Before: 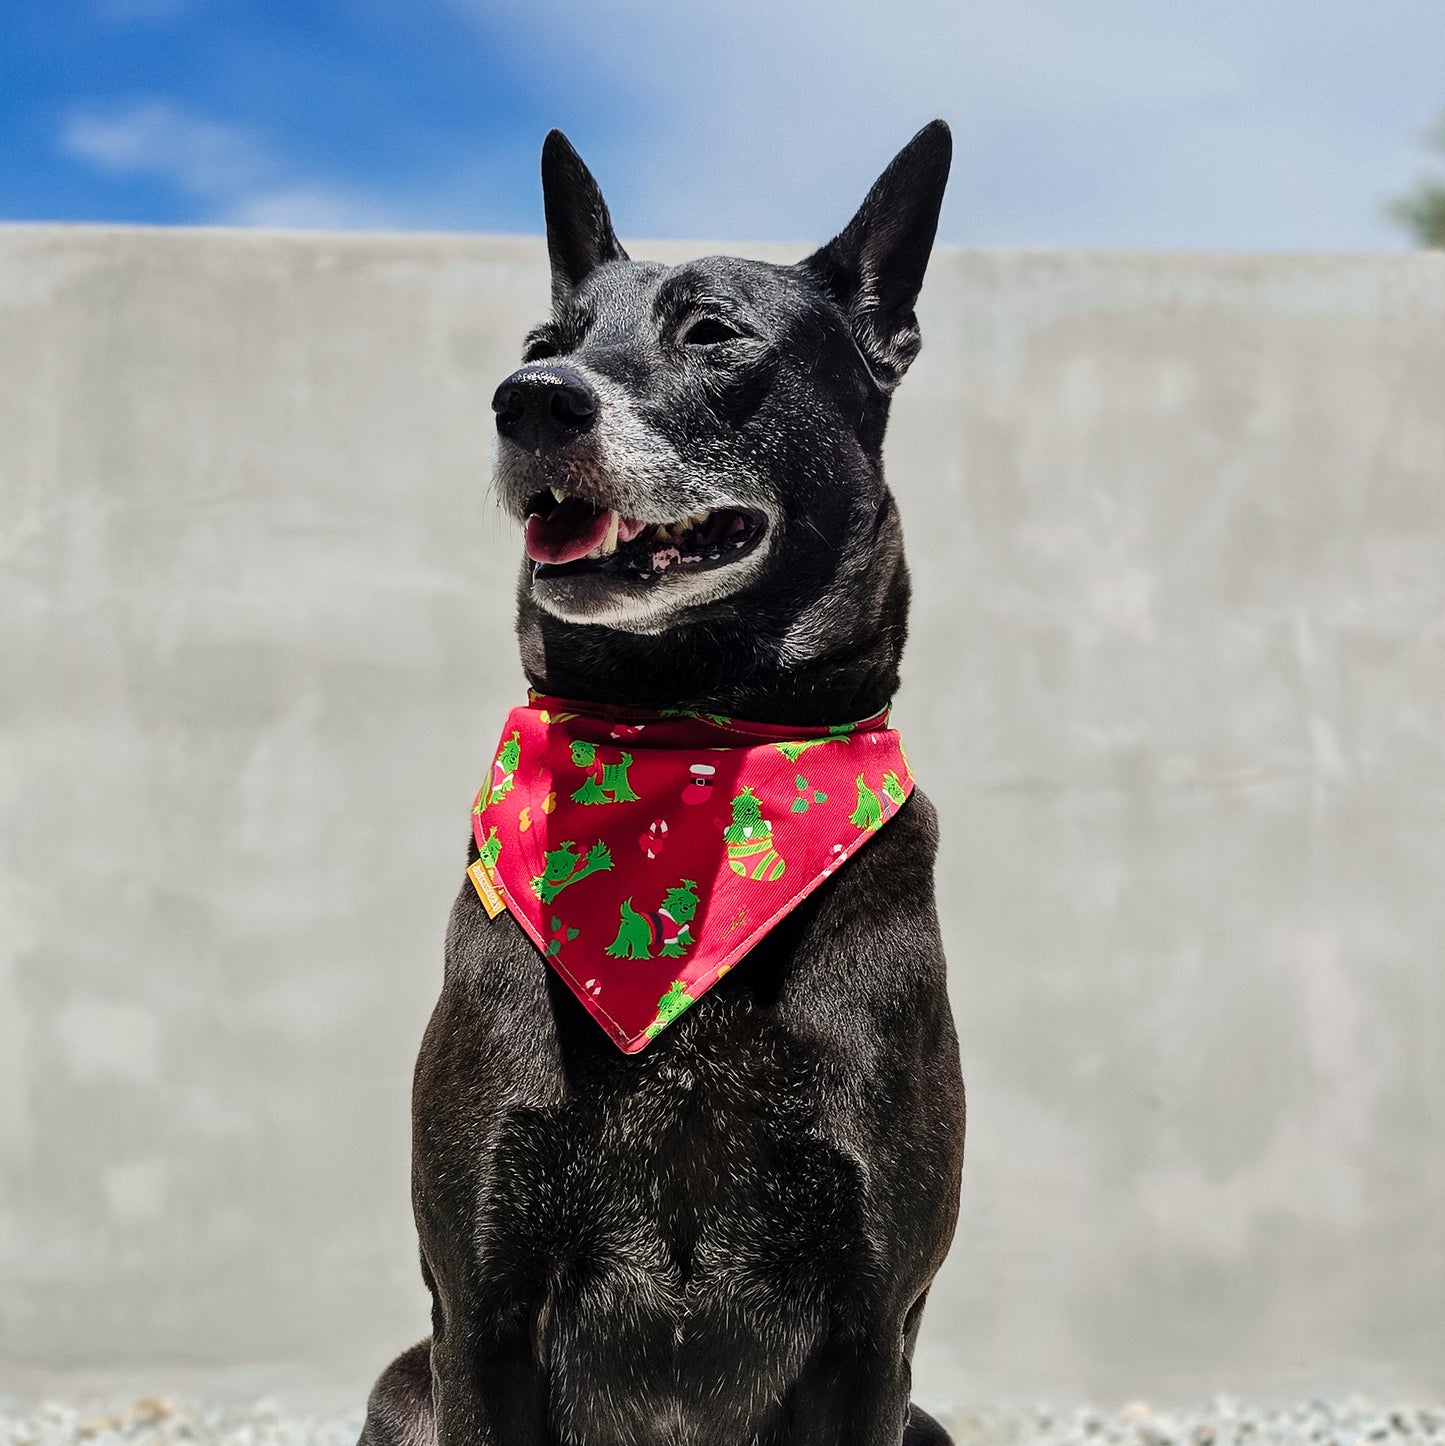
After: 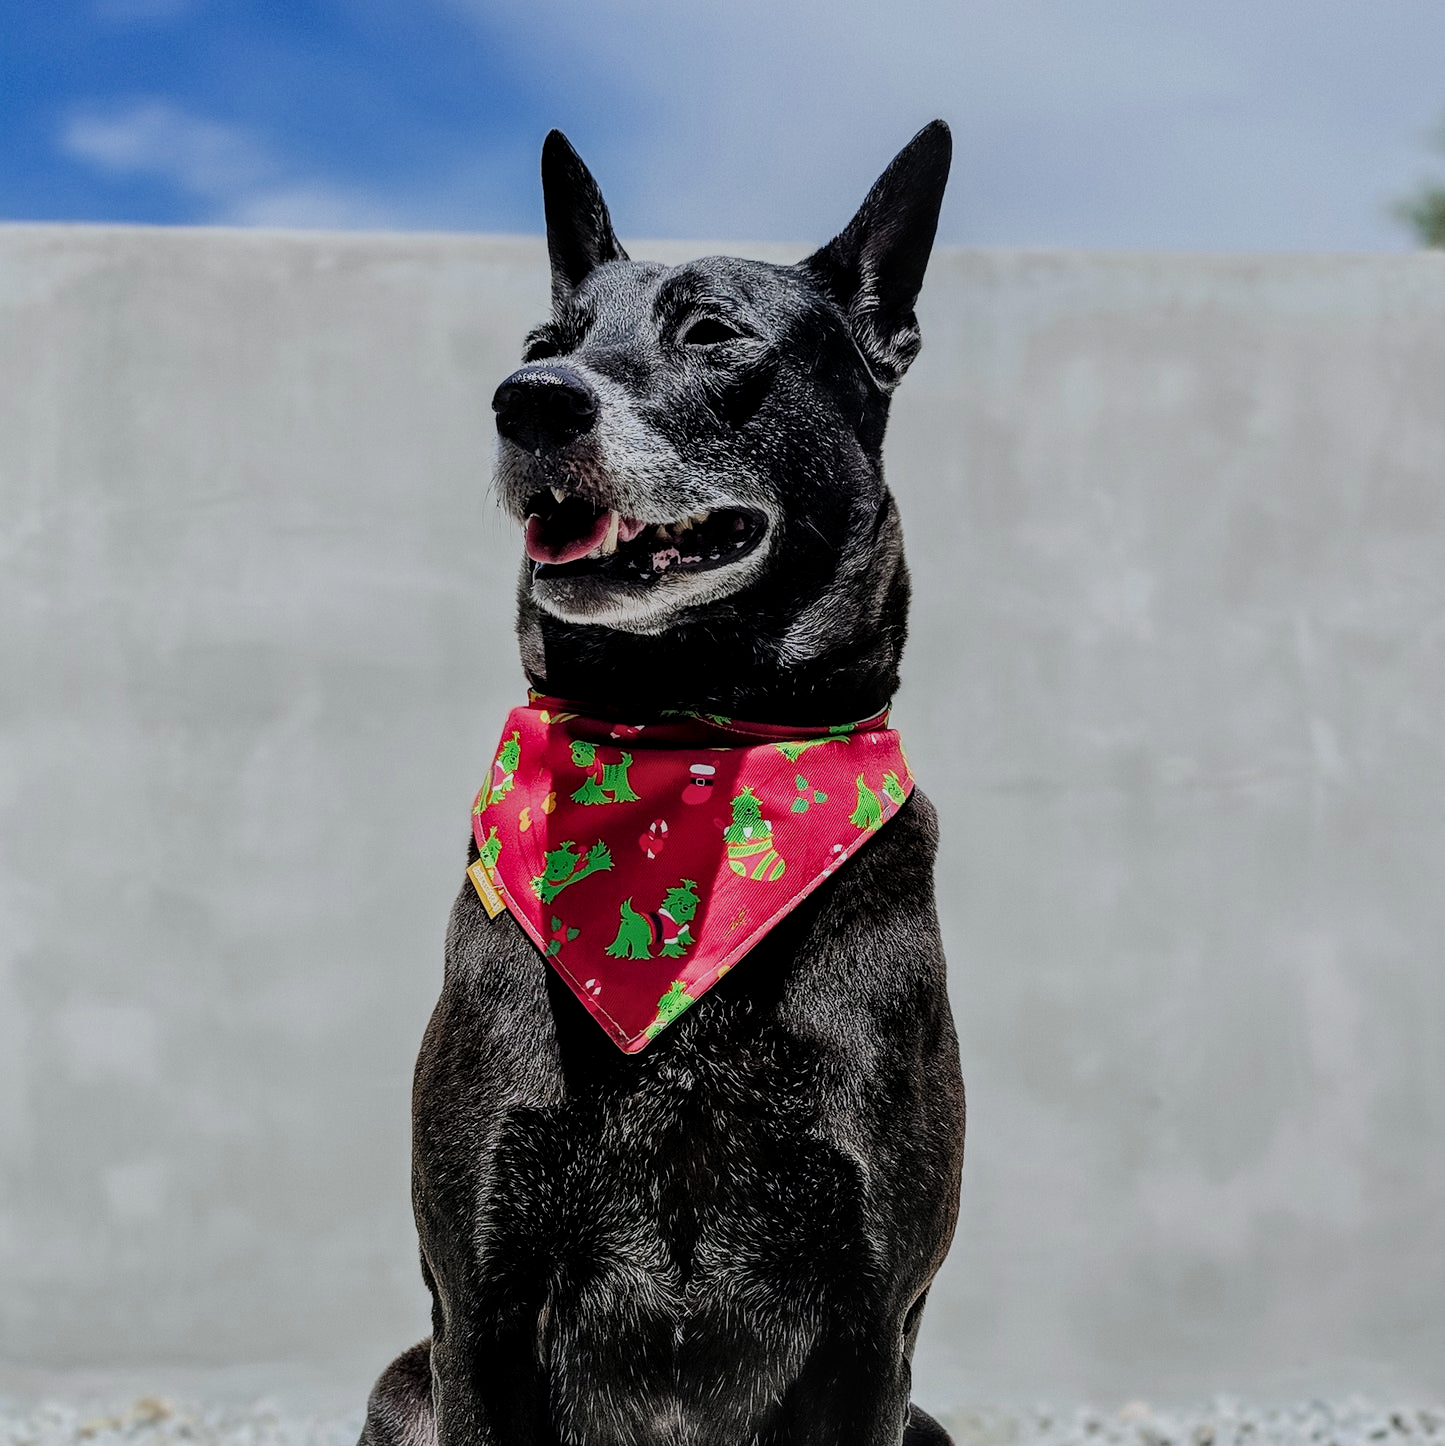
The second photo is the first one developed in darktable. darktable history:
filmic rgb: black relative exposure -7.65 EV, white relative exposure 4.56 EV, hardness 3.61
local contrast: detail 130%
white balance: red 0.967, blue 1.049
